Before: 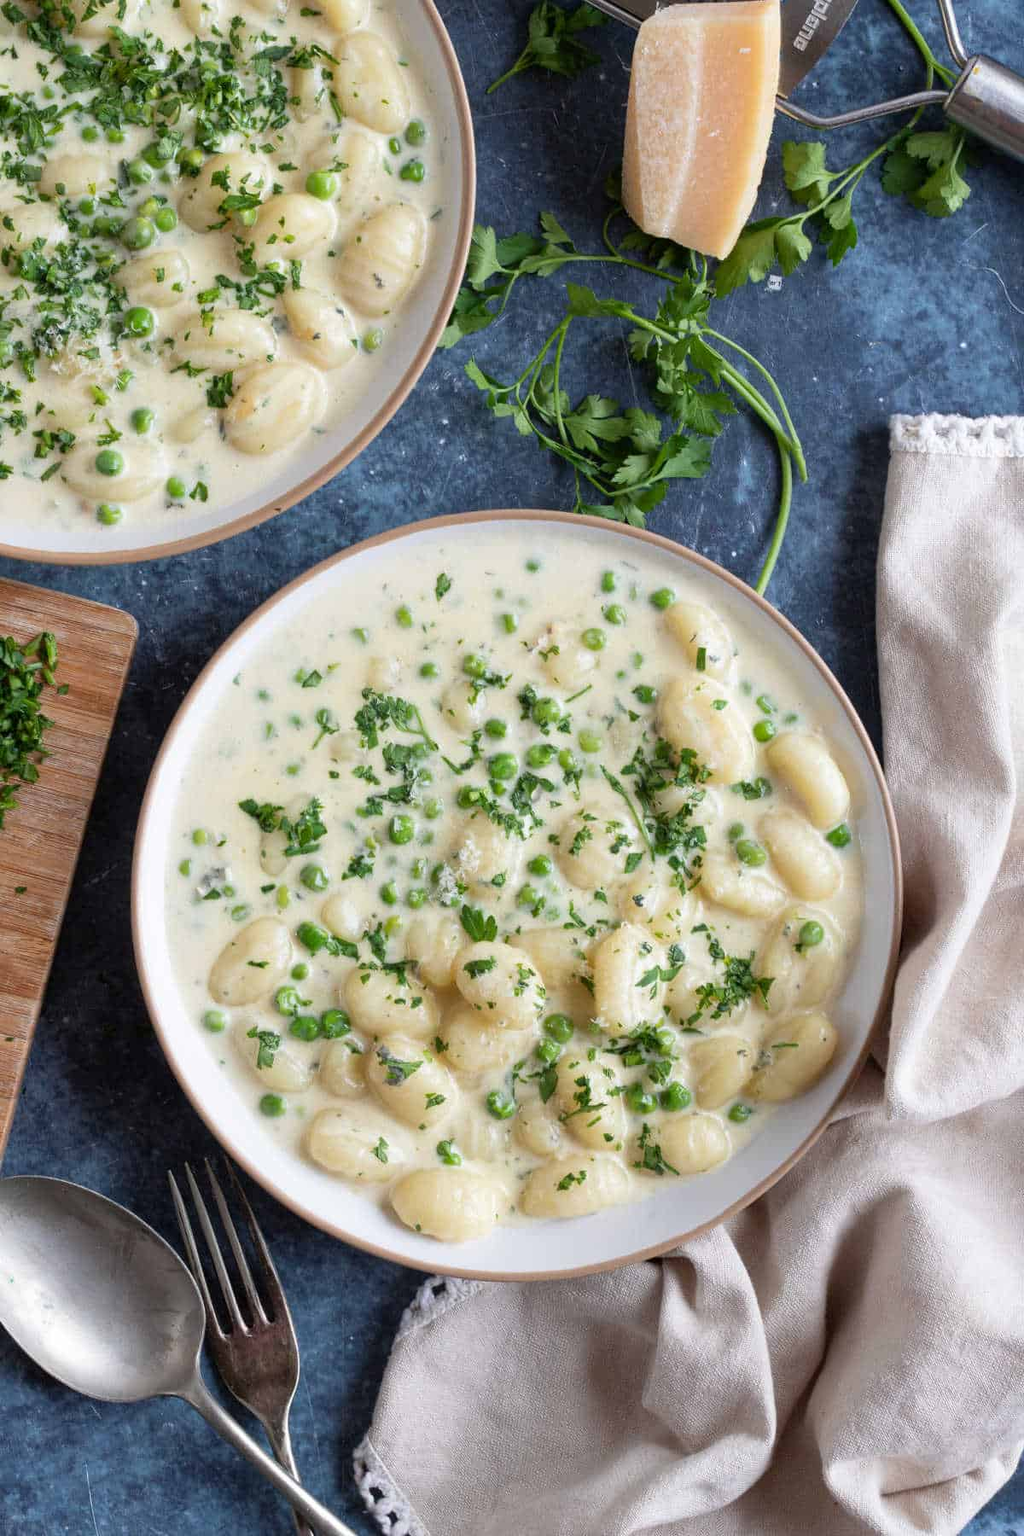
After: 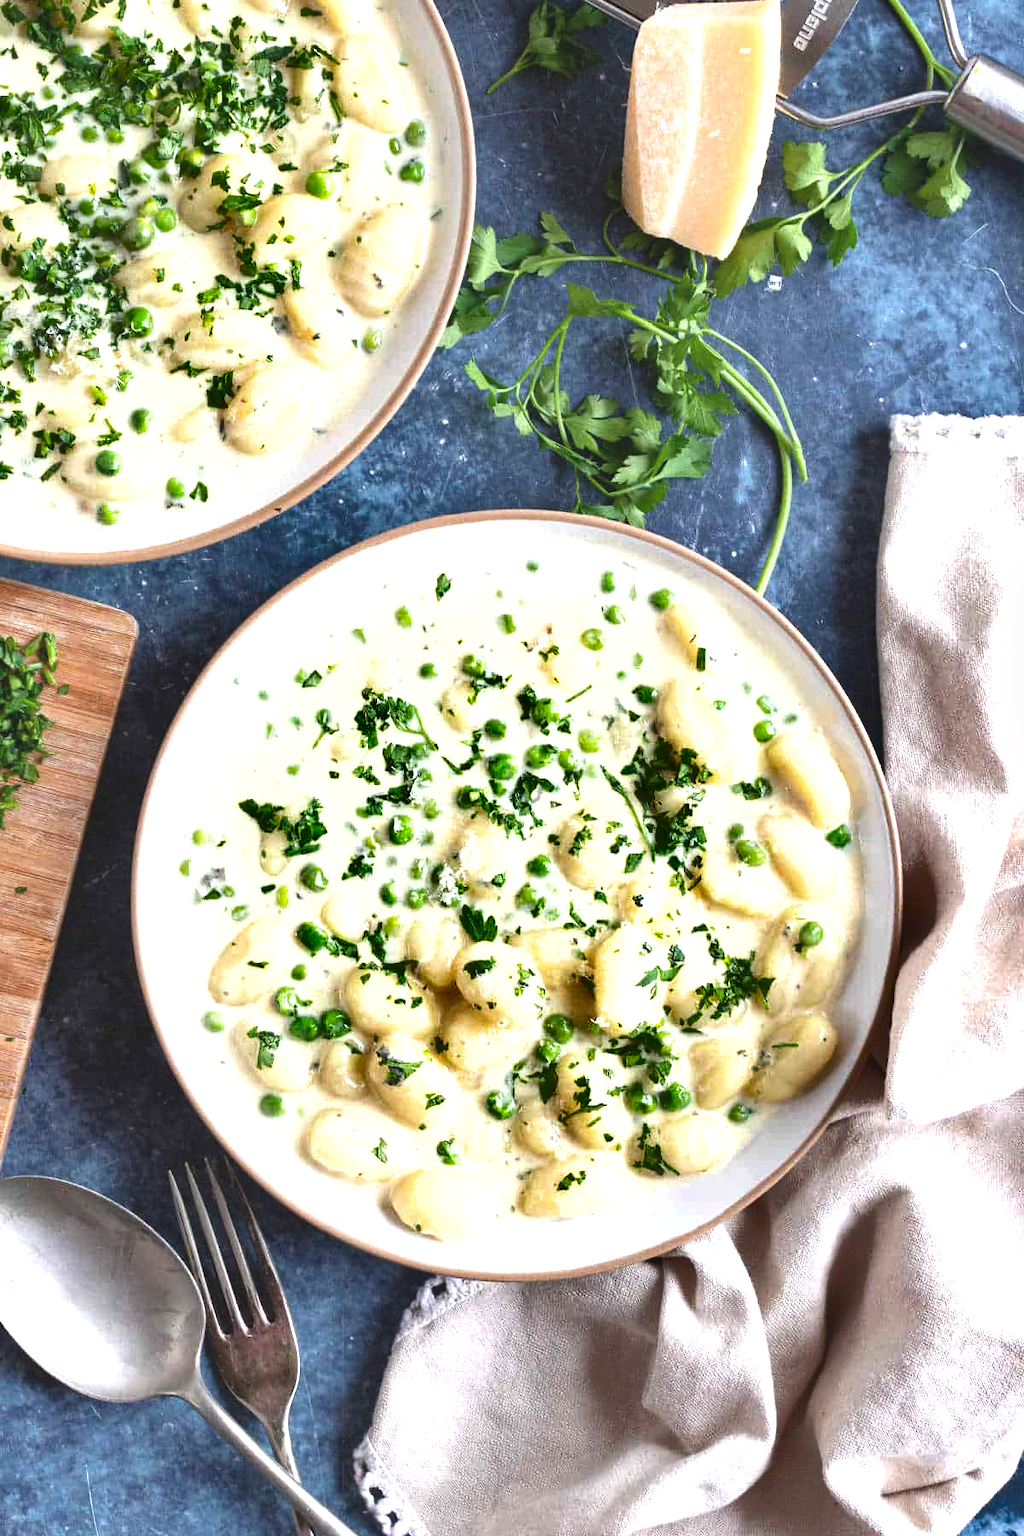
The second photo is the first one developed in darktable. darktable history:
exposure: black level correction -0.005, exposure 1.002 EV, compensate highlight preservation false
shadows and highlights: soften with gaussian
tone equalizer: -7 EV 0.18 EV, -6 EV 0.12 EV, -5 EV 0.08 EV, -4 EV 0.04 EV, -2 EV -0.02 EV, -1 EV -0.04 EV, +0 EV -0.06 EV, luminance estimator HSV value / RGB max
